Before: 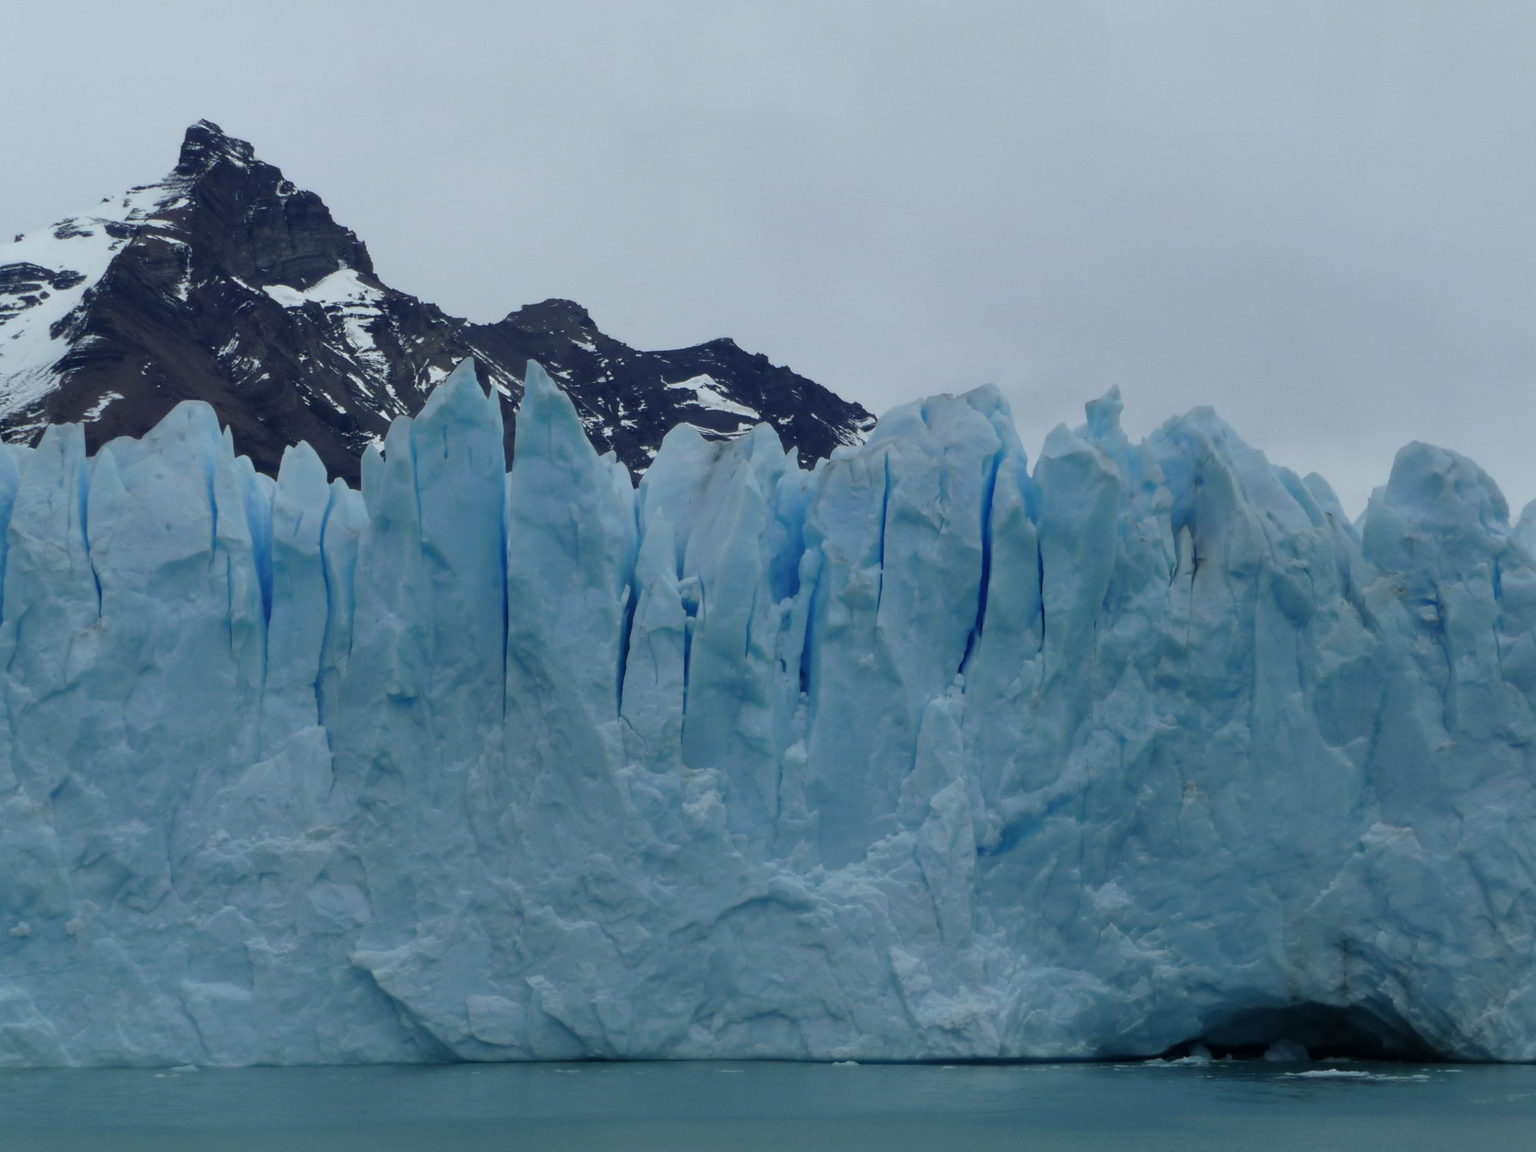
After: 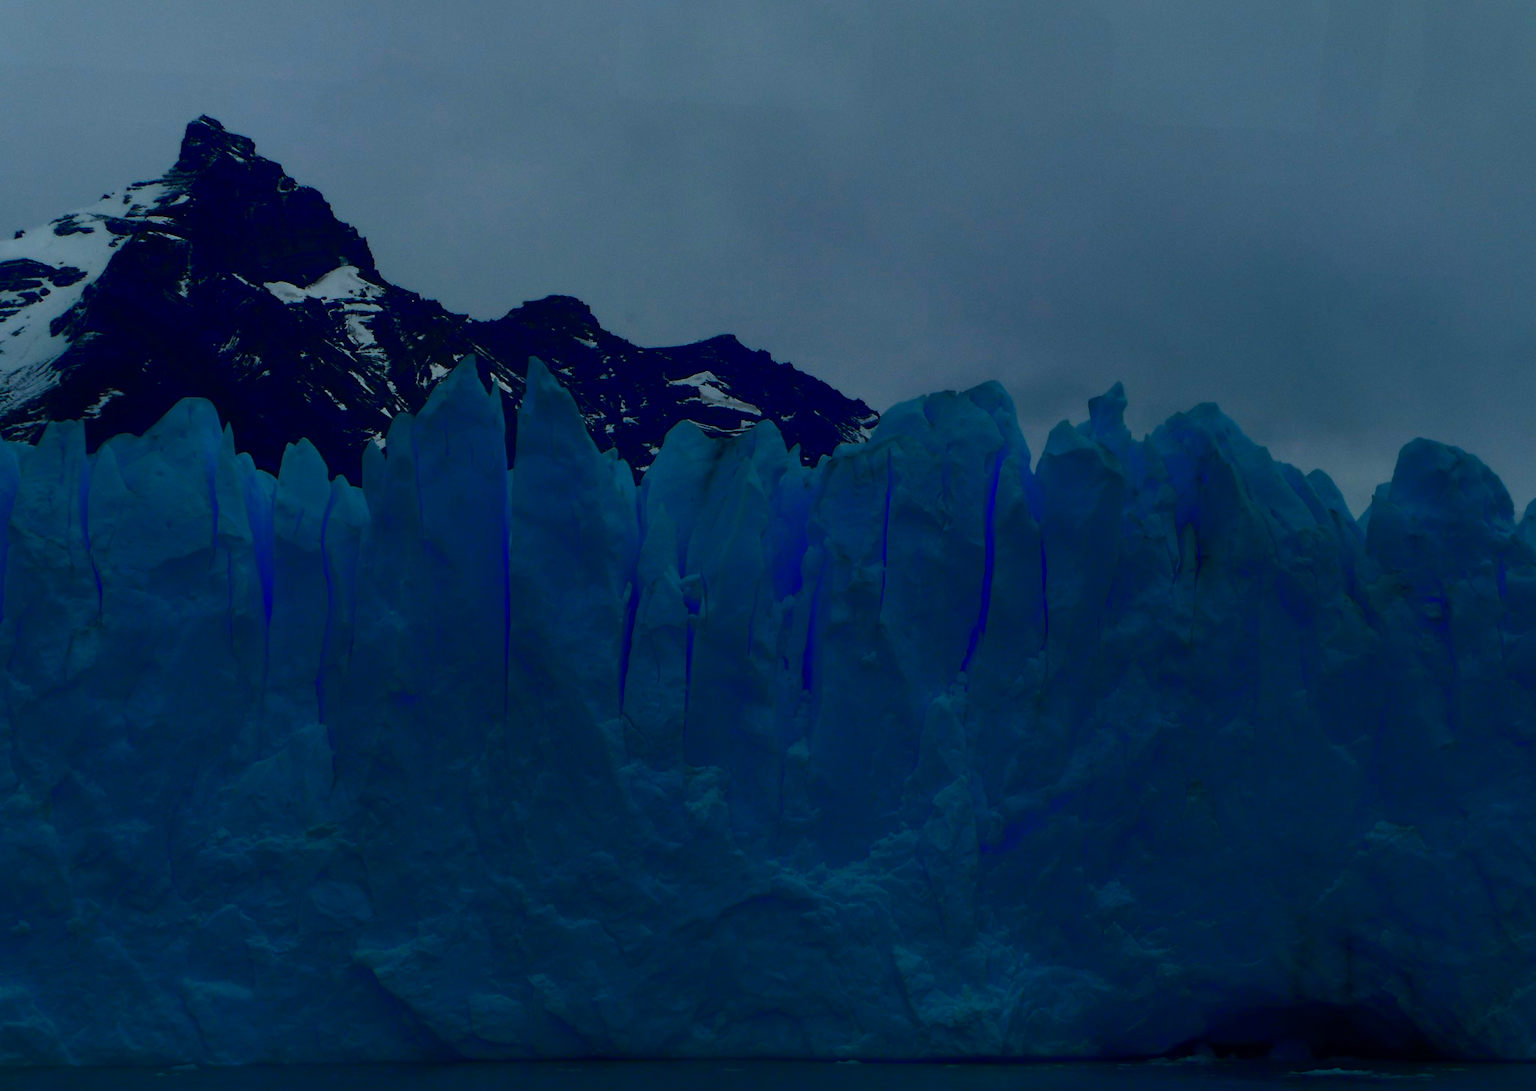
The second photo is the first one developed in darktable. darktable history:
contrast brightness saturation: brightness -0.982, saturation 0.985
crop: top 0.435%, right 0.254%, bottom 5.087%
